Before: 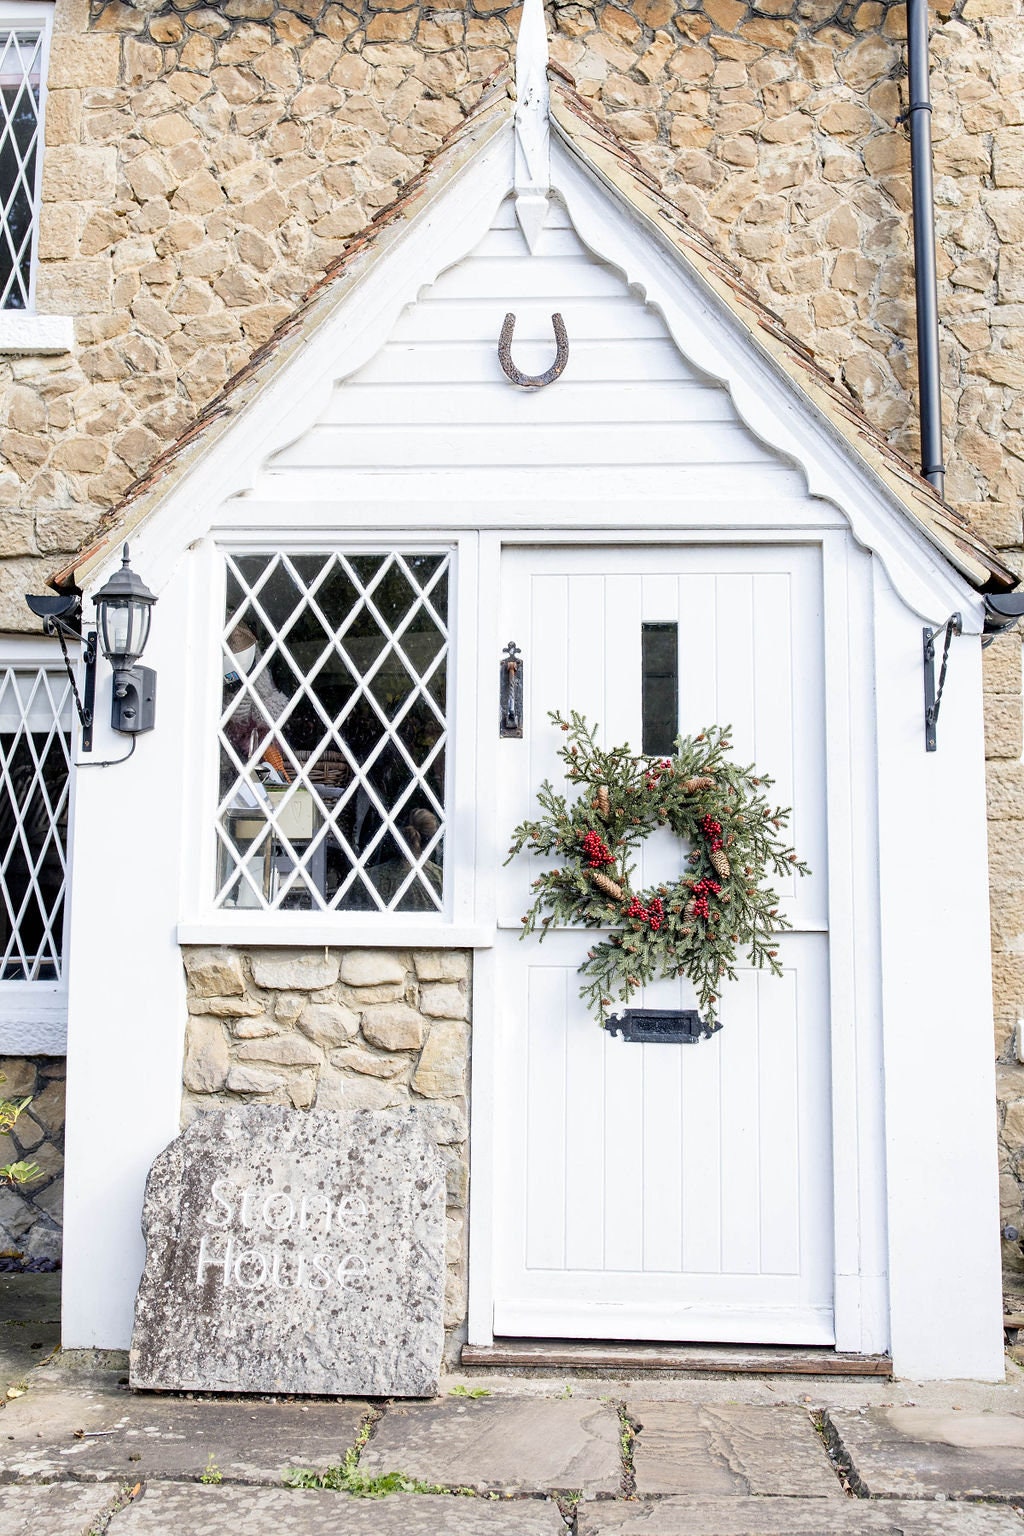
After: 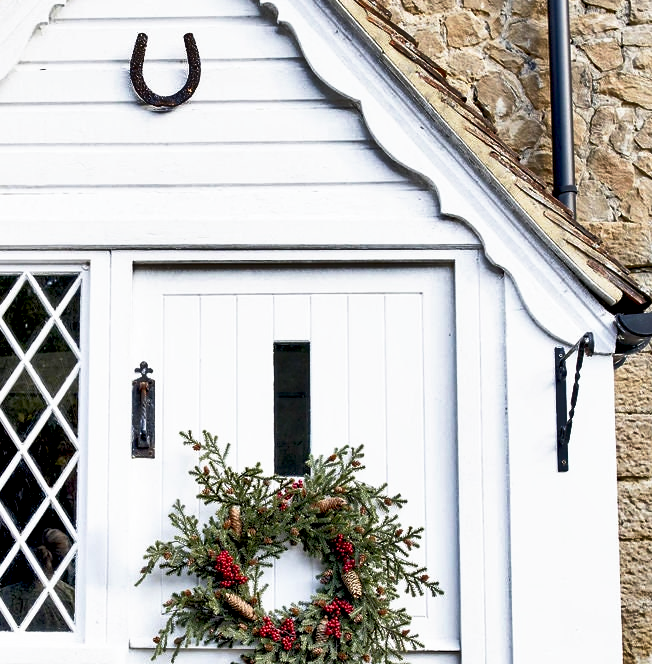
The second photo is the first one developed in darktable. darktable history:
base curve: curves: ch0 [(0.017, 0) (0.425, 0.441) (0.844, 0.933) (1, 1)], preserve colors none
shadows and highlights: radius 100.41, shadows 50.55, highlights -64.36, highlights color adjustment 49.82%, soften with gaussian
crop: left 36.005%, top 18.293%, right 0.31%, bottom 38.444%
white balance: red 1, blue 1
